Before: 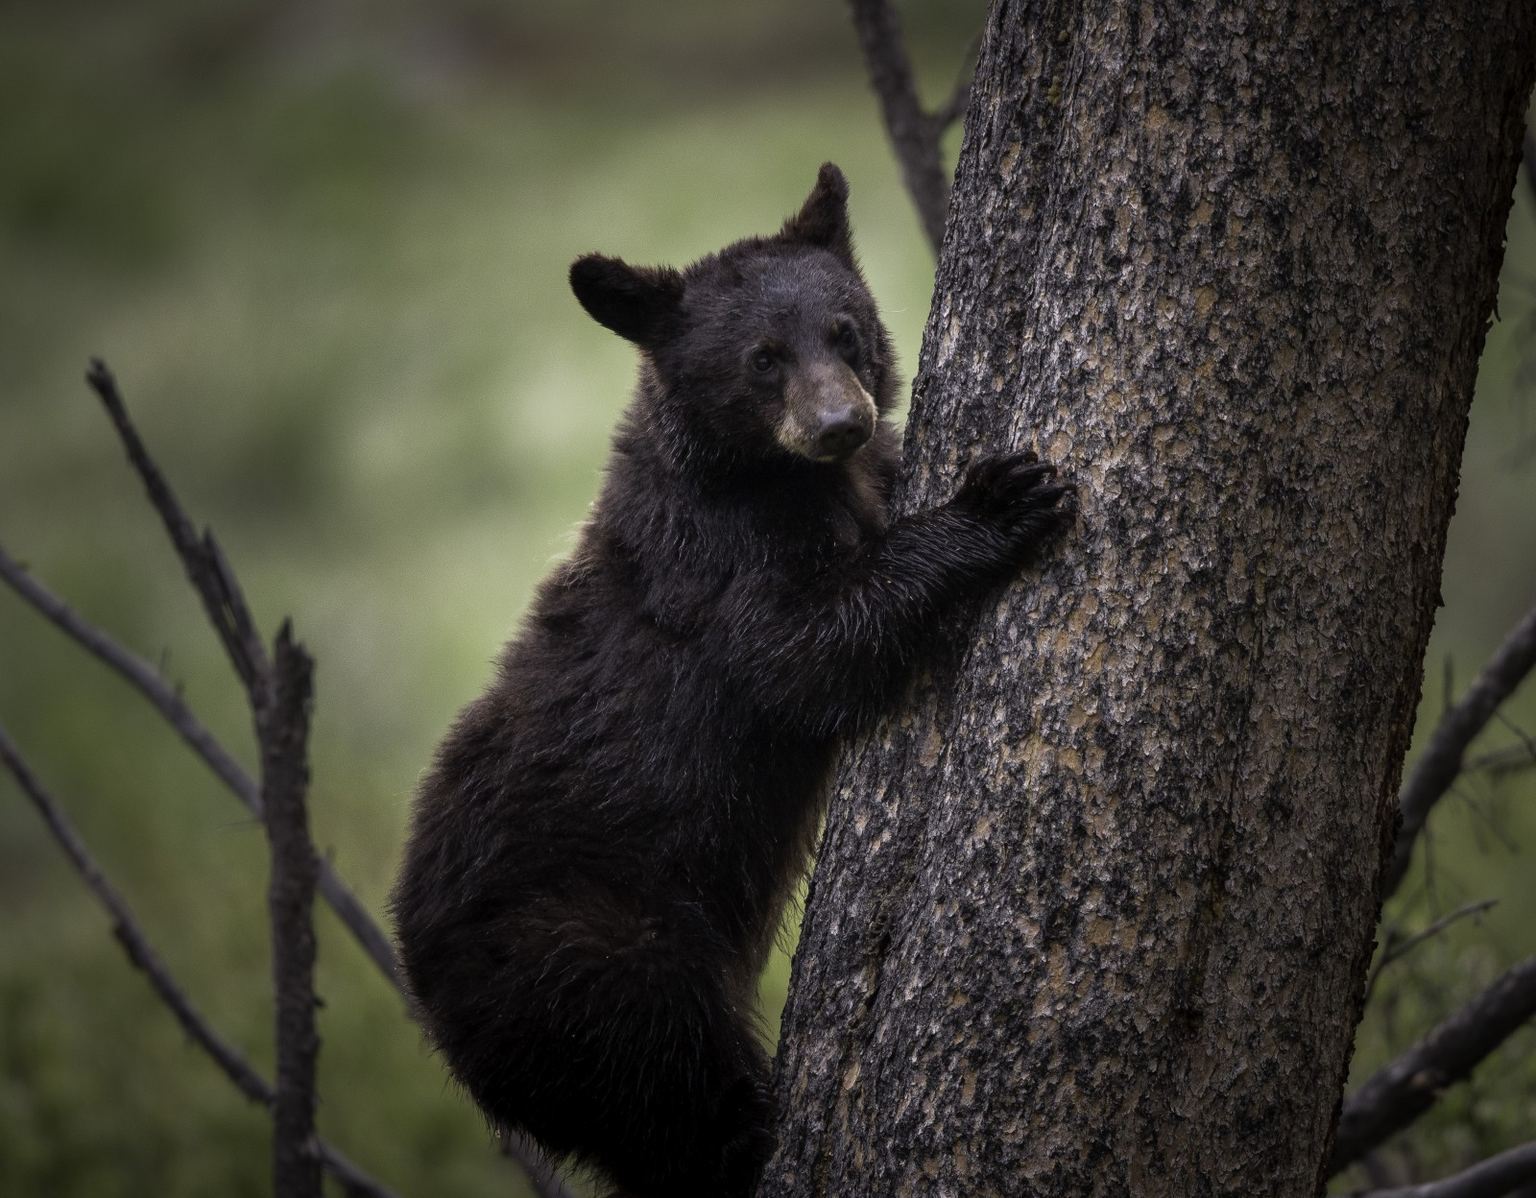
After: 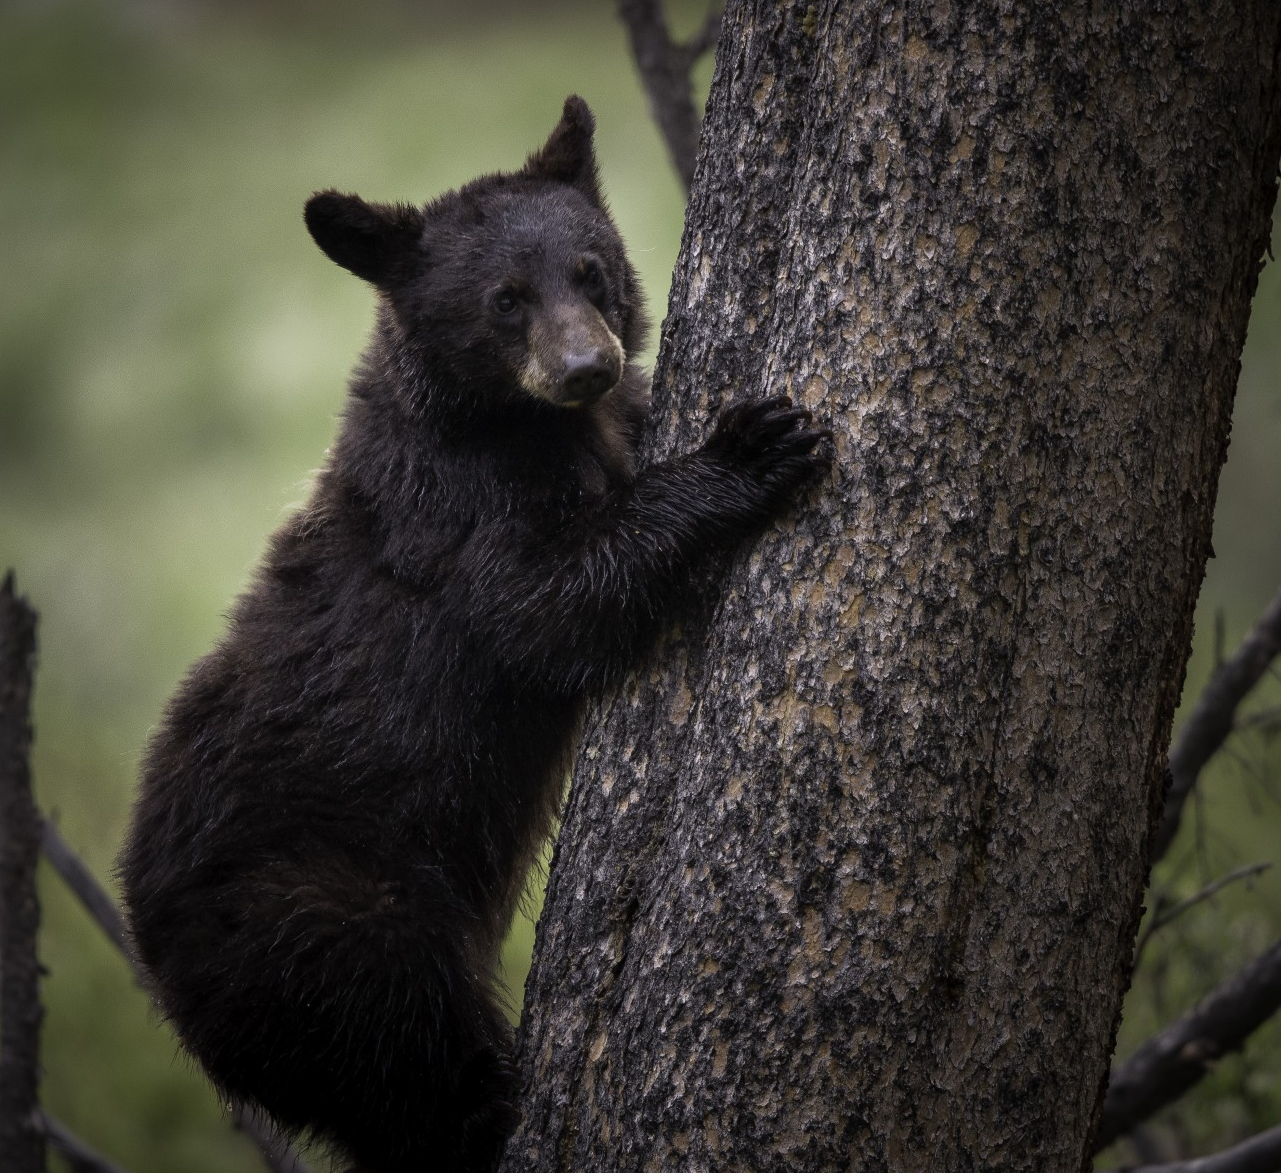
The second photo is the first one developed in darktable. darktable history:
crop and rotate: left 18.085%, top 6.009%, right 1.843%
